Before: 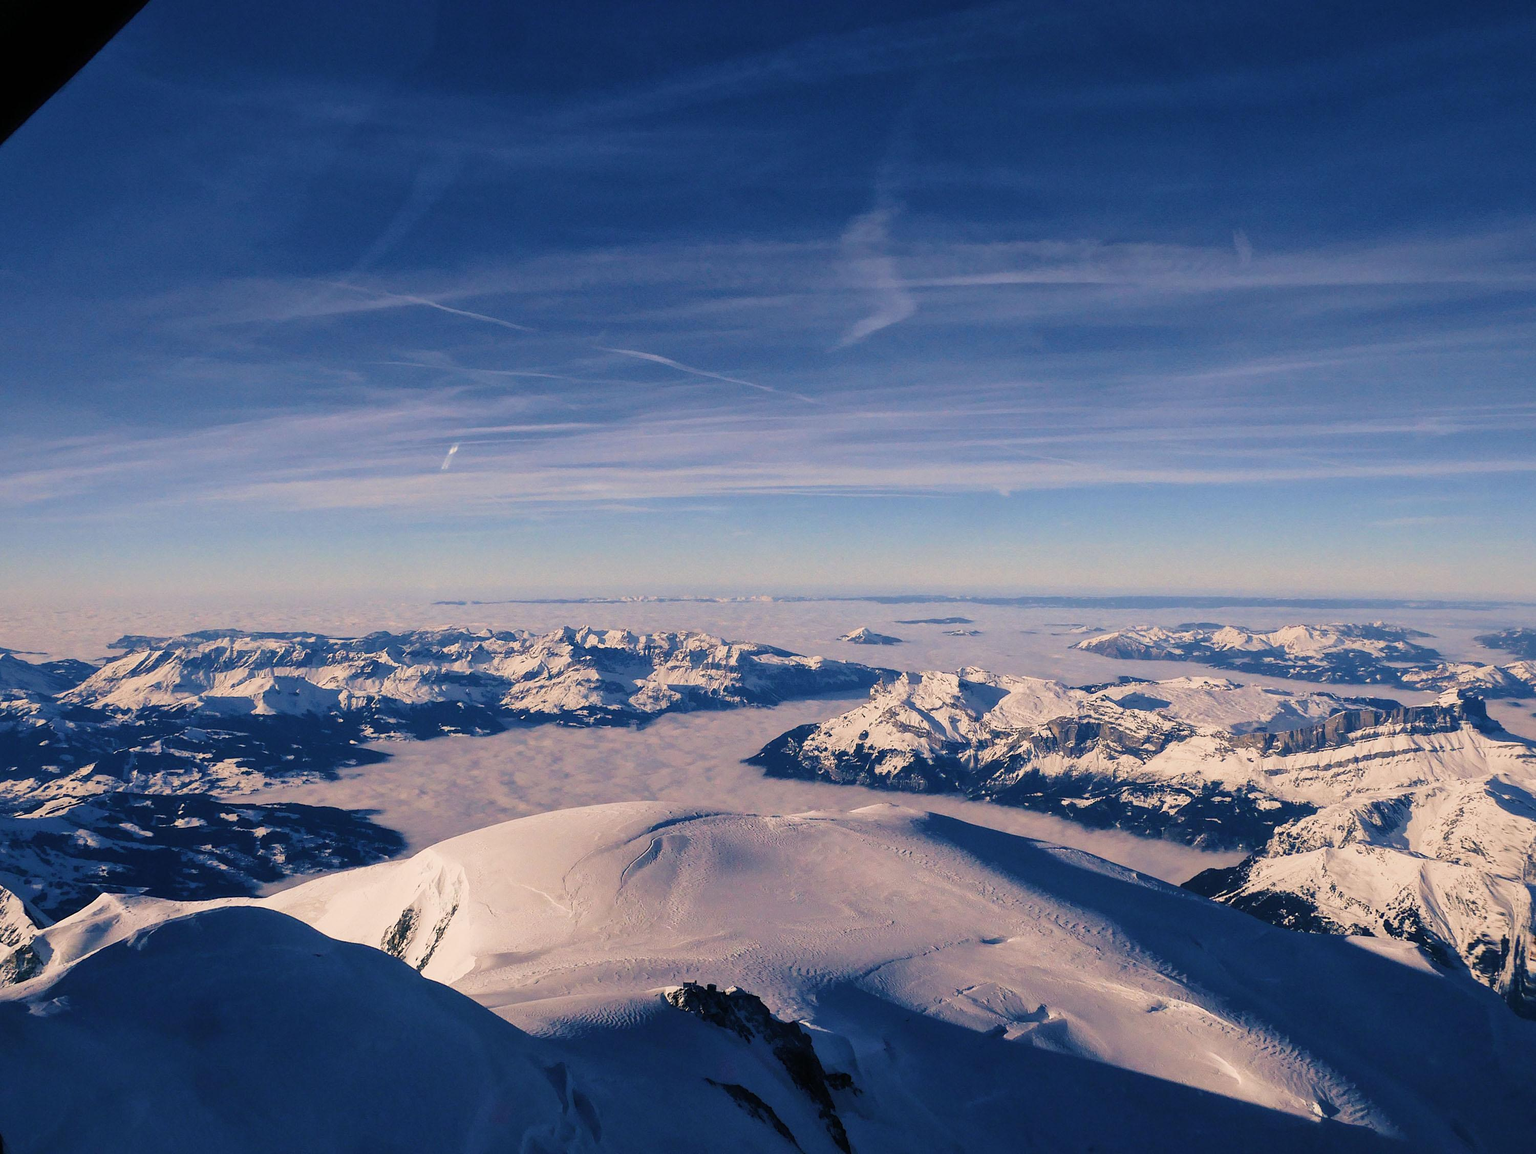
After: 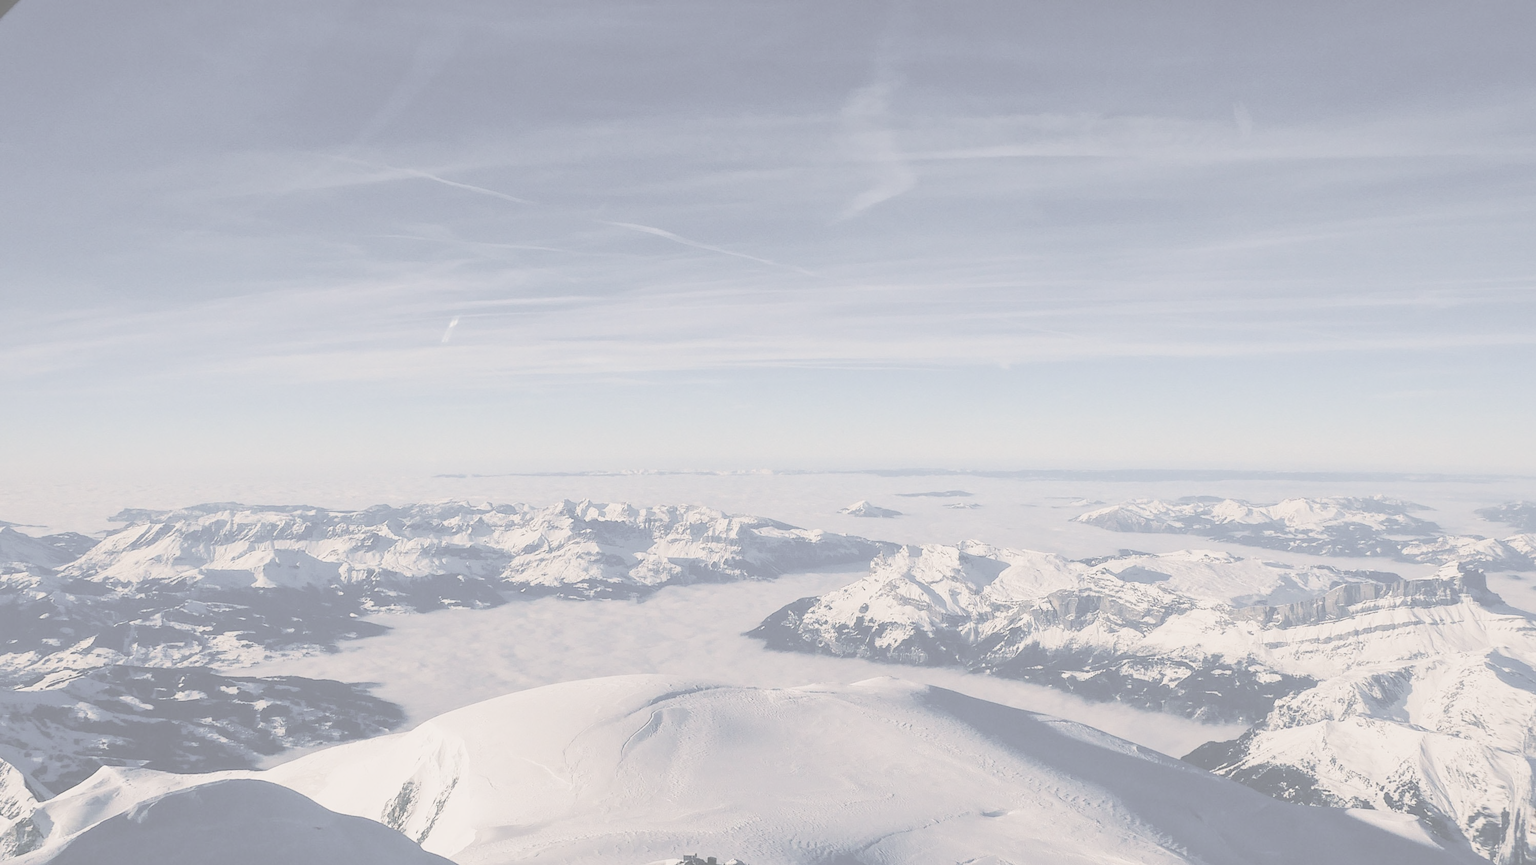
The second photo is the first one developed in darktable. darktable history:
exposure: black level correction -0.002, exposure 0.536 EV, compensate highlight preservation false
crop: top 11.011%, bottom 13.938%
contrast brightness saturation: contrast -0.338, brightness 0.741, saturation -0.782
